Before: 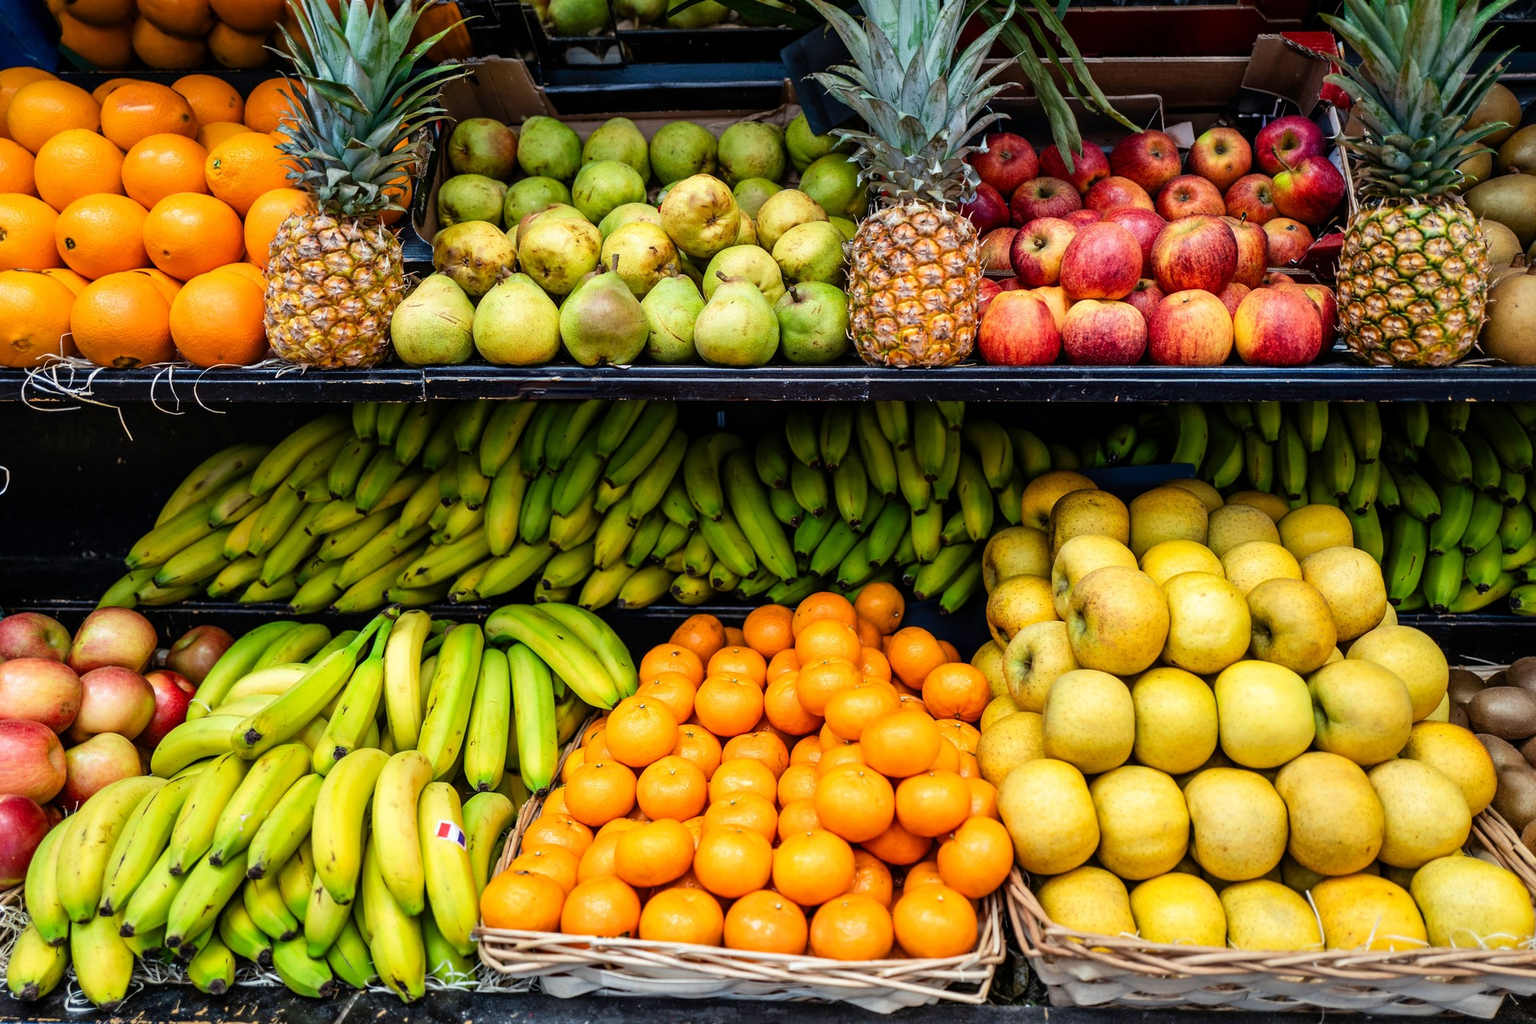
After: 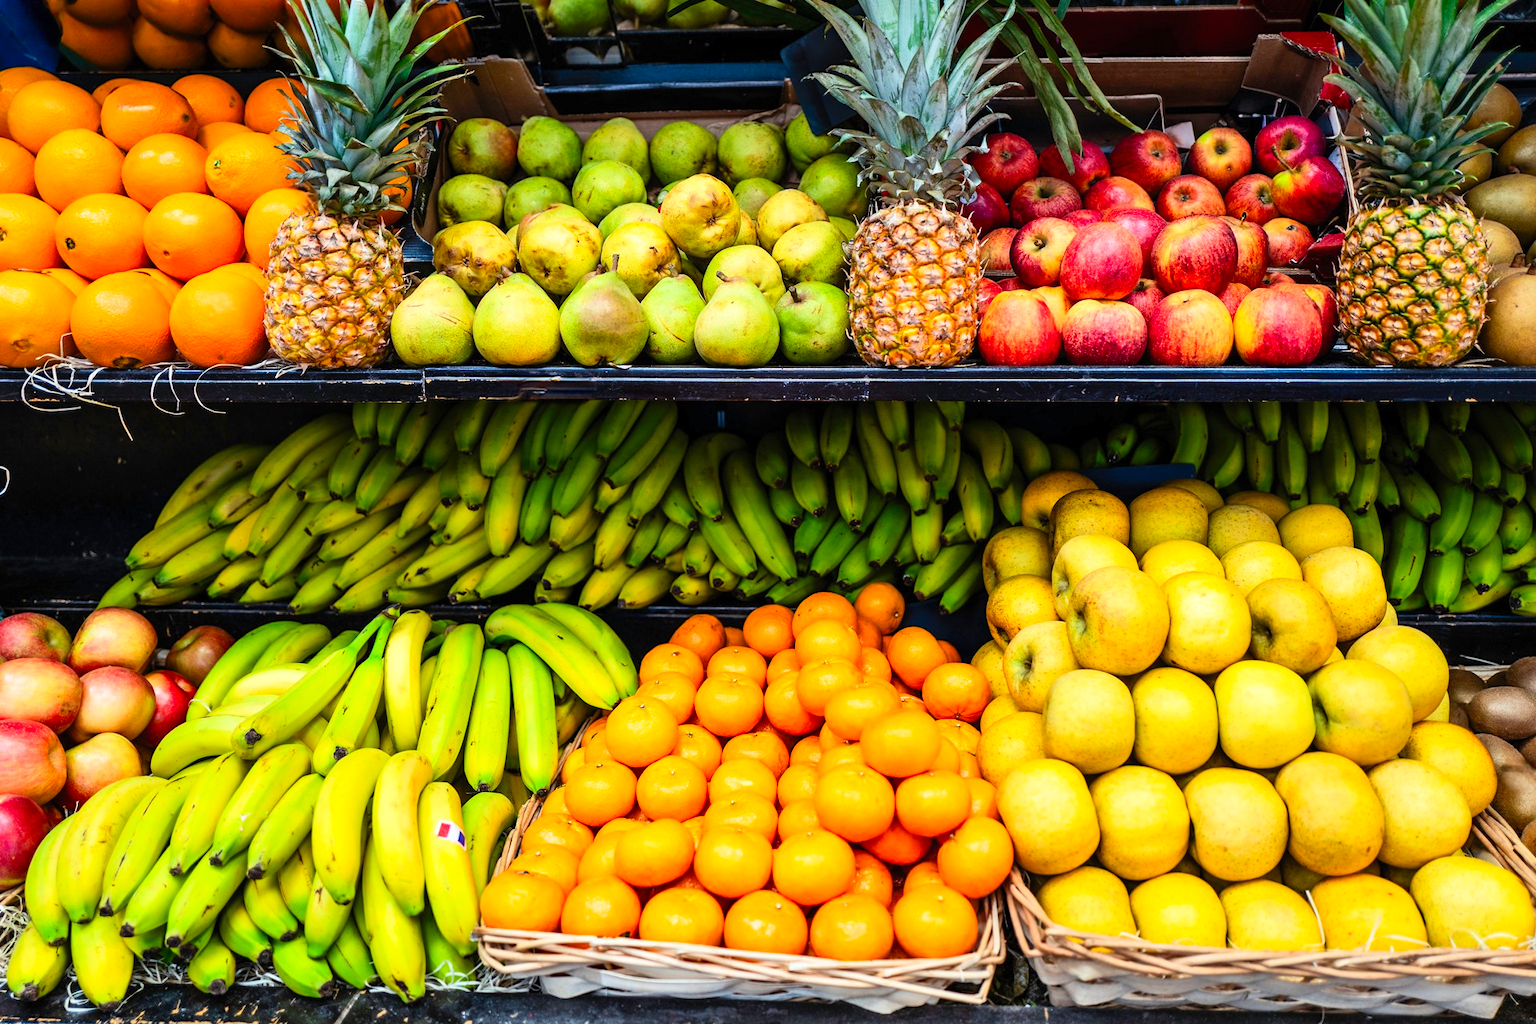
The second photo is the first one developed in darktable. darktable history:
contrast brightness saturation: contrast 0.2, brightness 0.16, saturation 0.22
color correction: saturation 1.1
